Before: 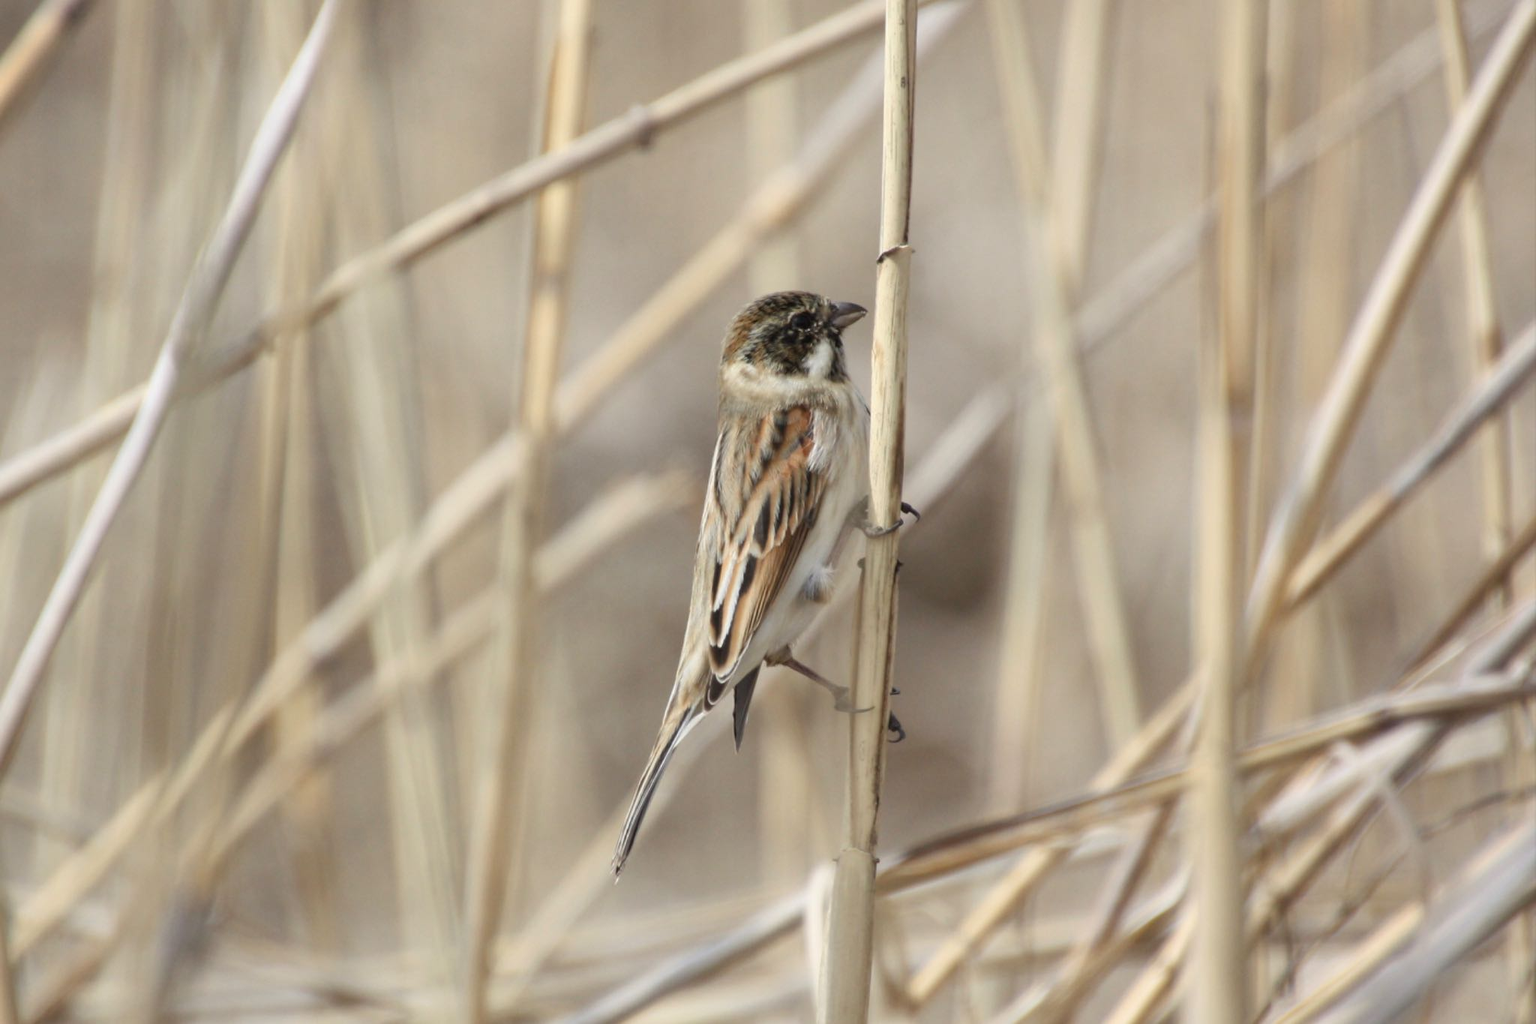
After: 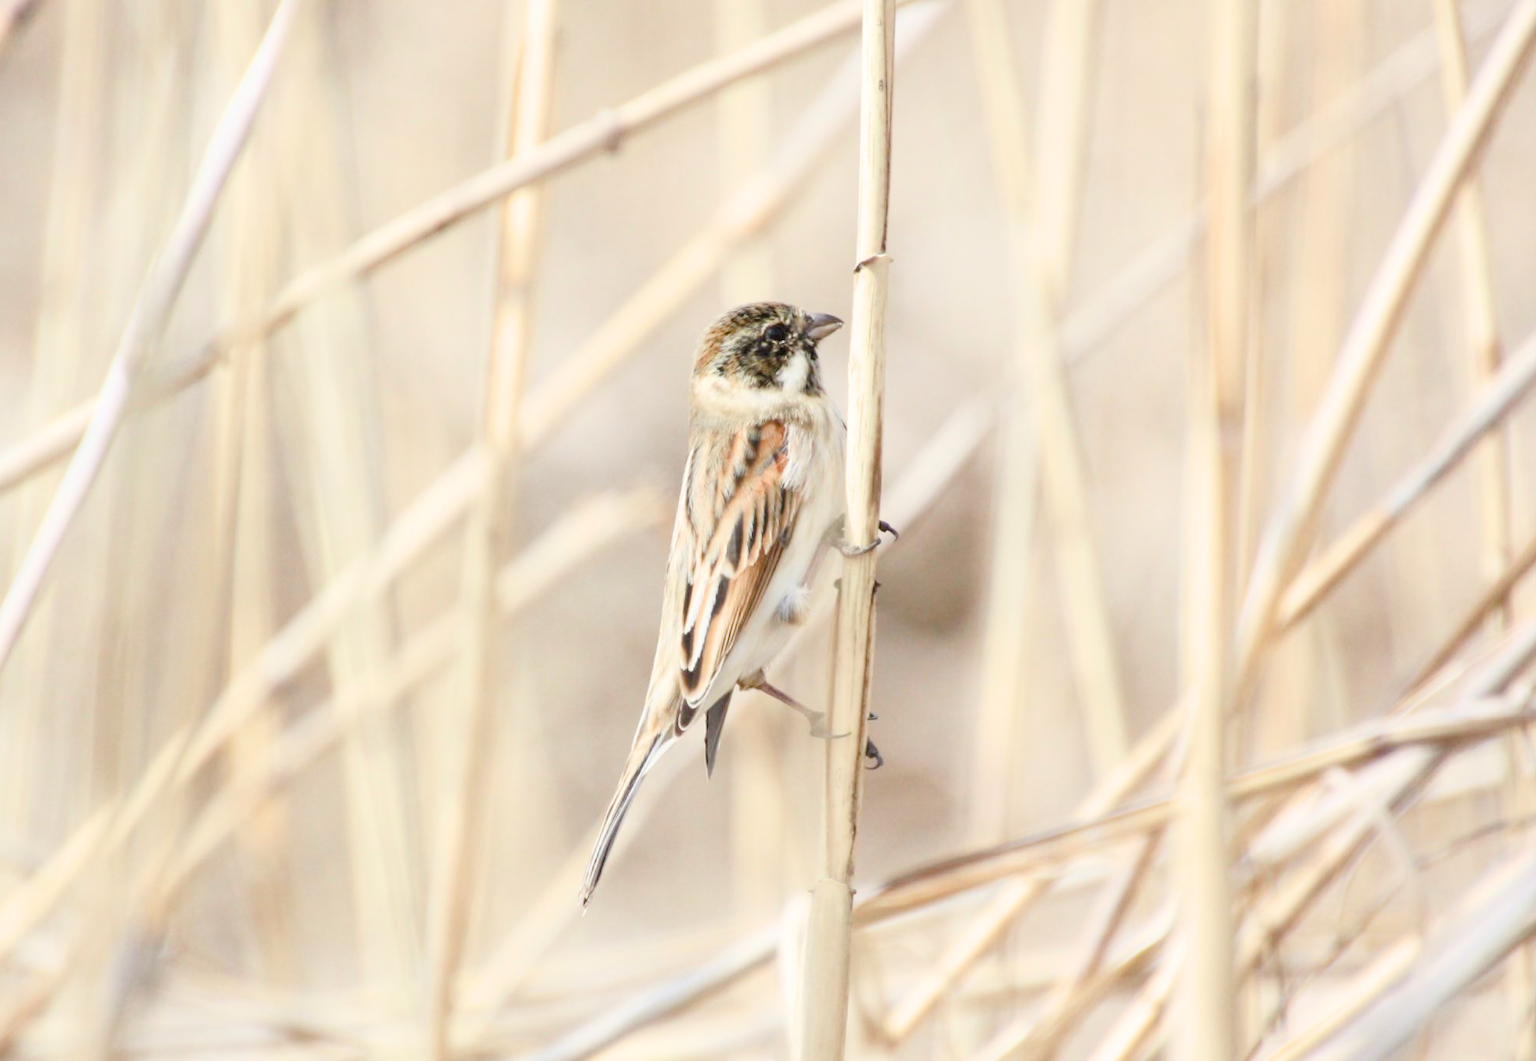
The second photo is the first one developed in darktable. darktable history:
filmic rgb: black relative exposure -7.65 EV, white relative exposure 4.56 EV, hardness 3.61, color science v6 (2022)
crop and rotate: left 3.487%
color balance rgb: perceptual saturation grading › global saturation 25.722%, perceptual saturation grading › highlights -50.009%, perceptual saturation grading › shadows 30.315%, global vibrance 12.471%
exposure: black level correction 0, exposure 1.693 EV, compensate highlight preservation false
